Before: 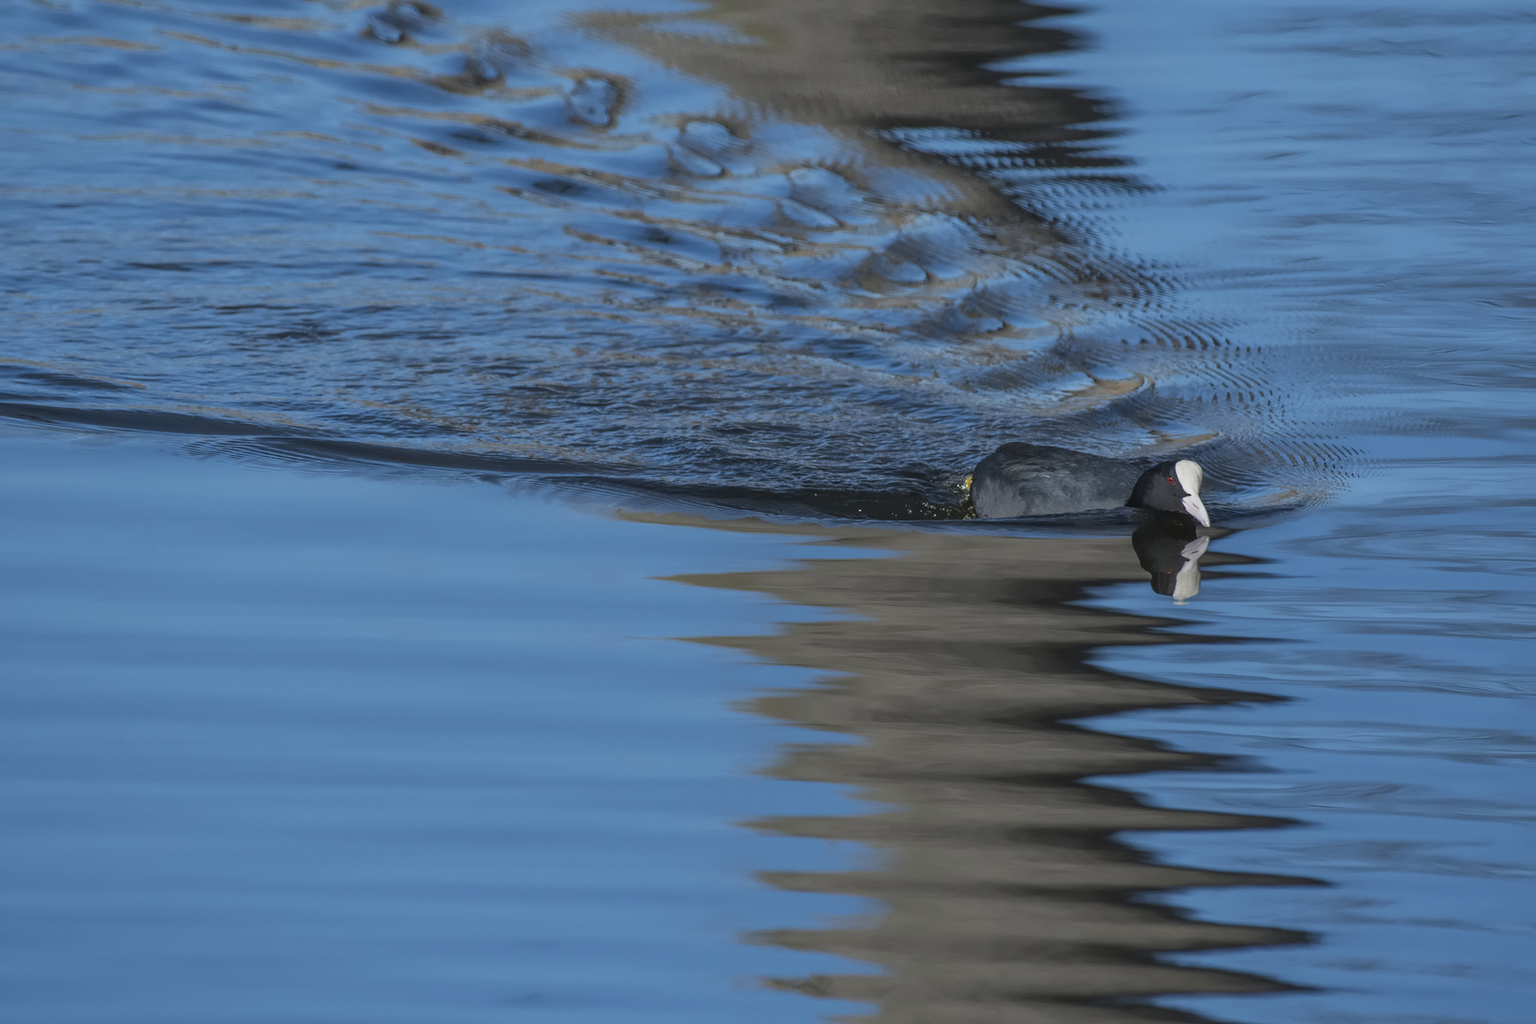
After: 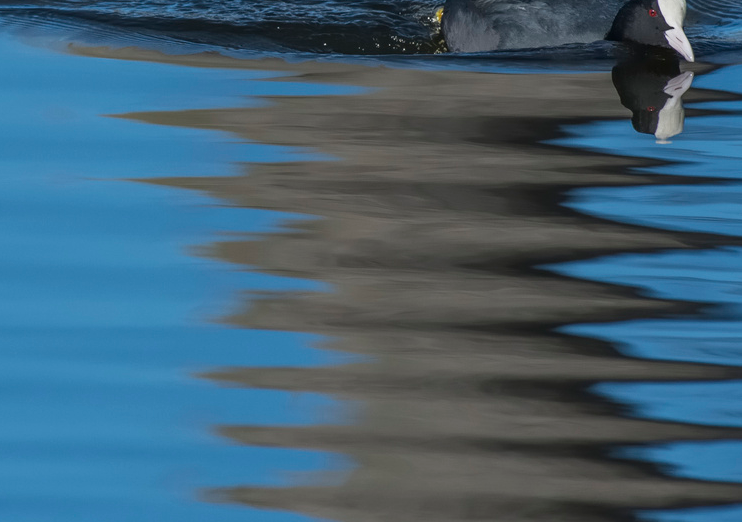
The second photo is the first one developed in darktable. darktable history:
crop: left 35.976%, top 45.819%, right 18.162%, bottom 5.807%
contrast brightness saturation: contrast 0.08, saturation 0.02
